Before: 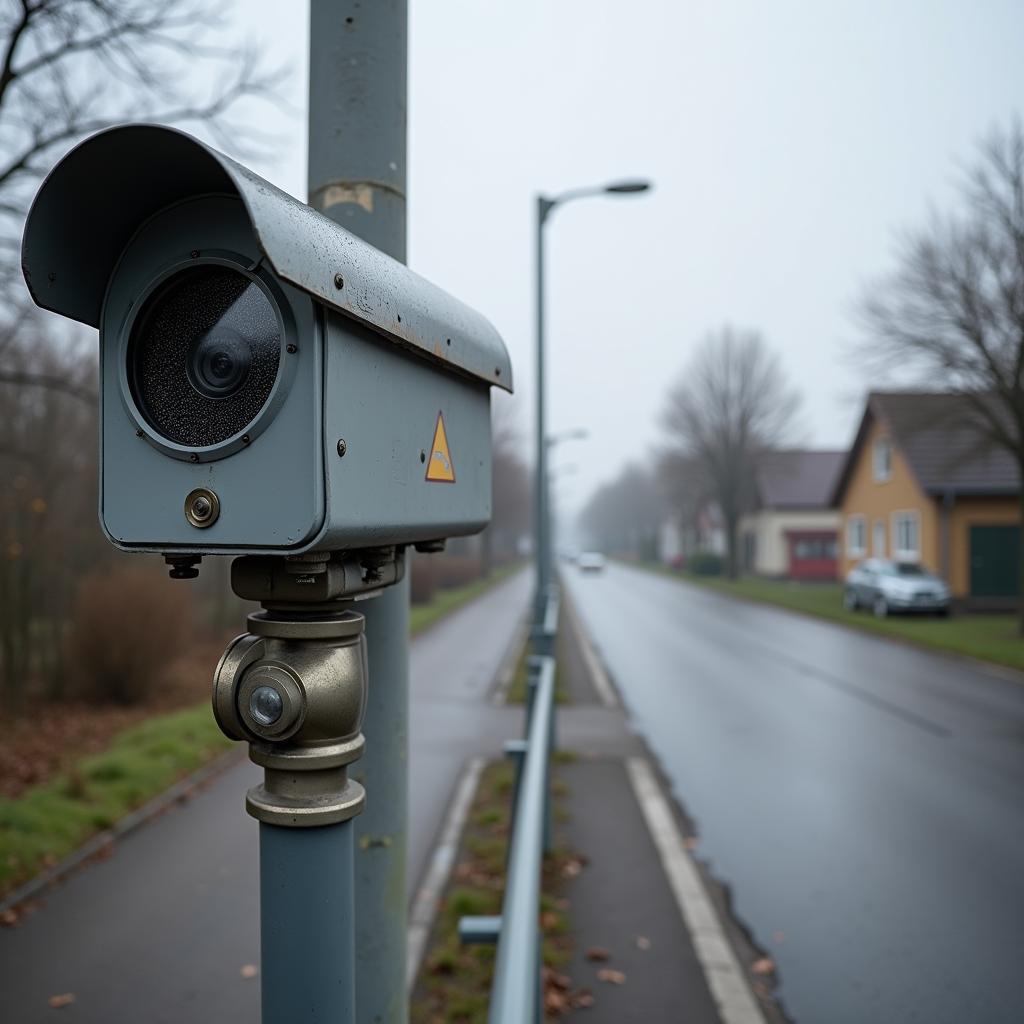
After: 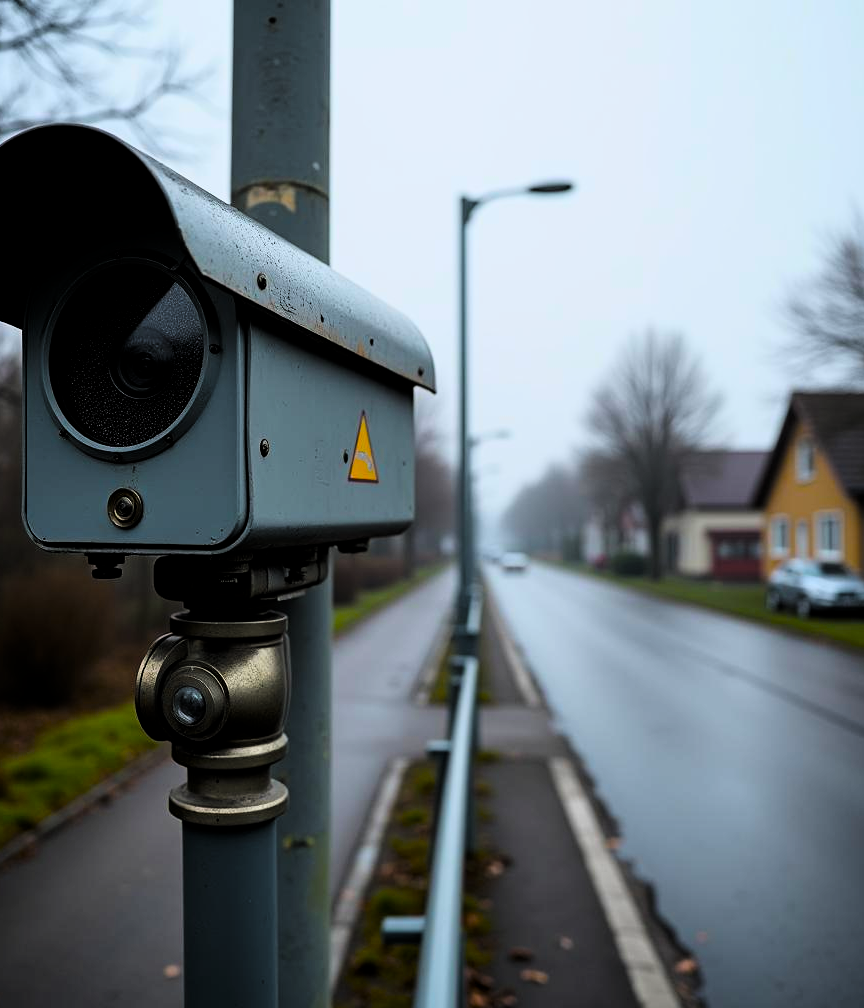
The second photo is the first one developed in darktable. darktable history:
tone curve: curves: ch0 [(0, 0) (0.078, 0) (0.241, 0.056) (0.59, 0.574) (0.802, 0.868) (1, 1)], color space Lab, linked channels, preserve colors none
crop: left 7.598%, right 7.873%
color balance: input saturation 134.34%, contrast -10.04%, contrast fulcrum 19.67%, output saturation 133.51%
